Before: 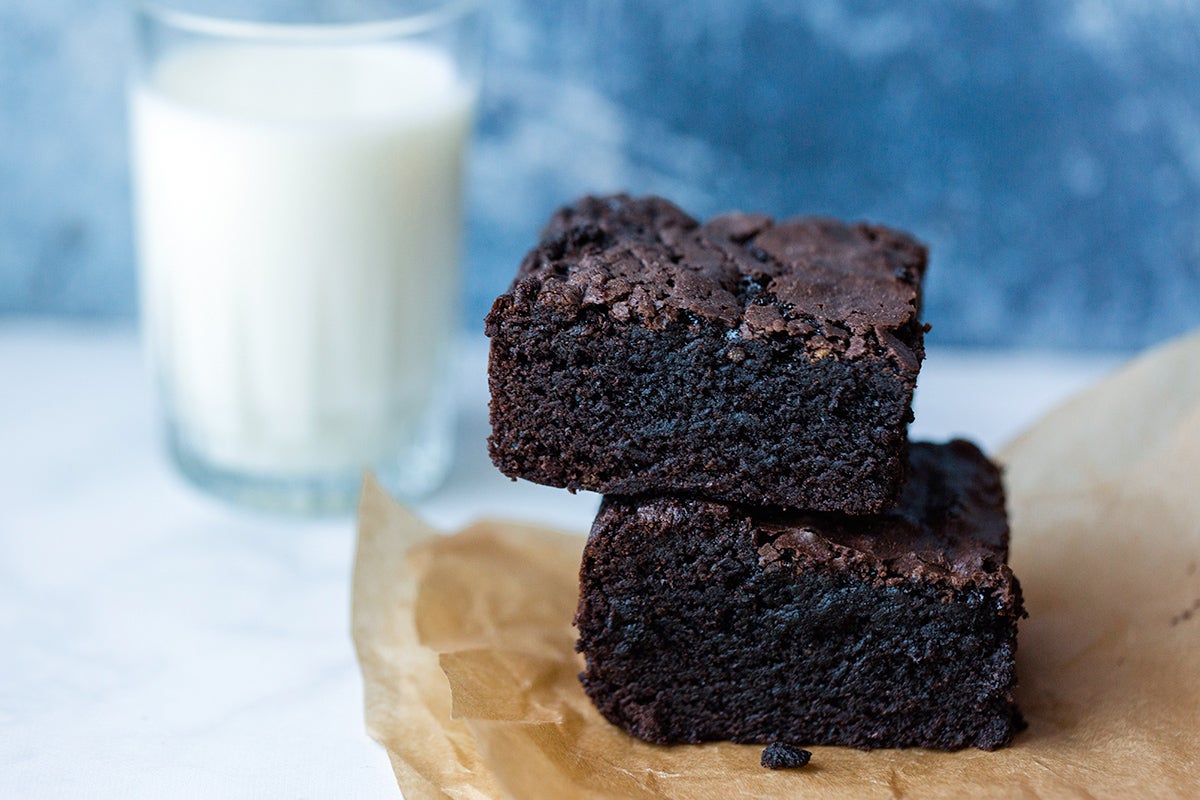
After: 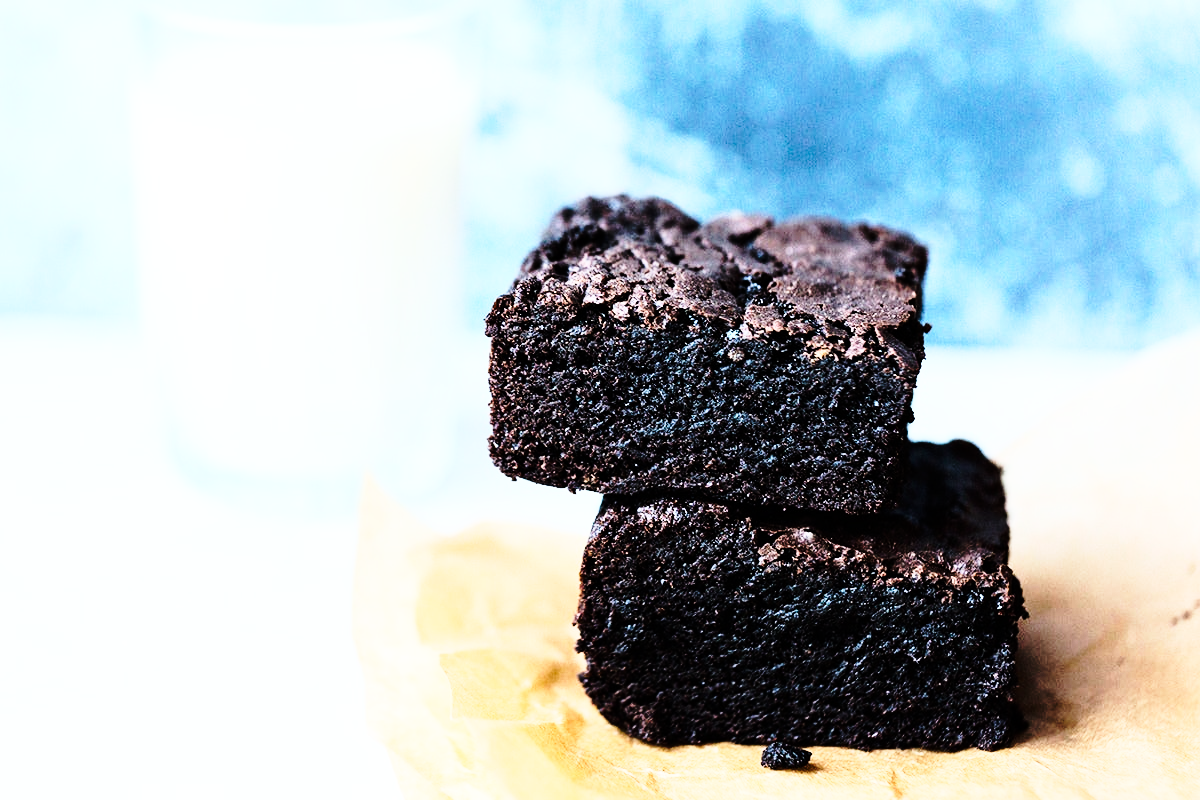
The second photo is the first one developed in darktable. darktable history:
base curve: curves: ch0 [(0, 0) (0.028, 0.03) (0.121, 0.232) (0.46, 0.748) (0.859, 0.968) (1, 1)], preserve colors none
rgb curve: curves: ch0 [(0, 0) (0.21, 0.15) (0.24, 0.21) (0.5, 0.75) (0.75, 0.96) (0.89, 0.99) (1, 1)]; ch1 [(0, 0.02) (0.21, 0.13) (0.25, 0.2) (0.5, 0.67) (0.75, 0.9) (0.89, 0.97) (1, 1)]; ch2 [(0, 0.02) (0.21, 0.13) (0.25, 0.2) (0.5, 0.67) (0.75, 0.9) (0.89, 0.97) (1, 1)], compensate middle gray true
